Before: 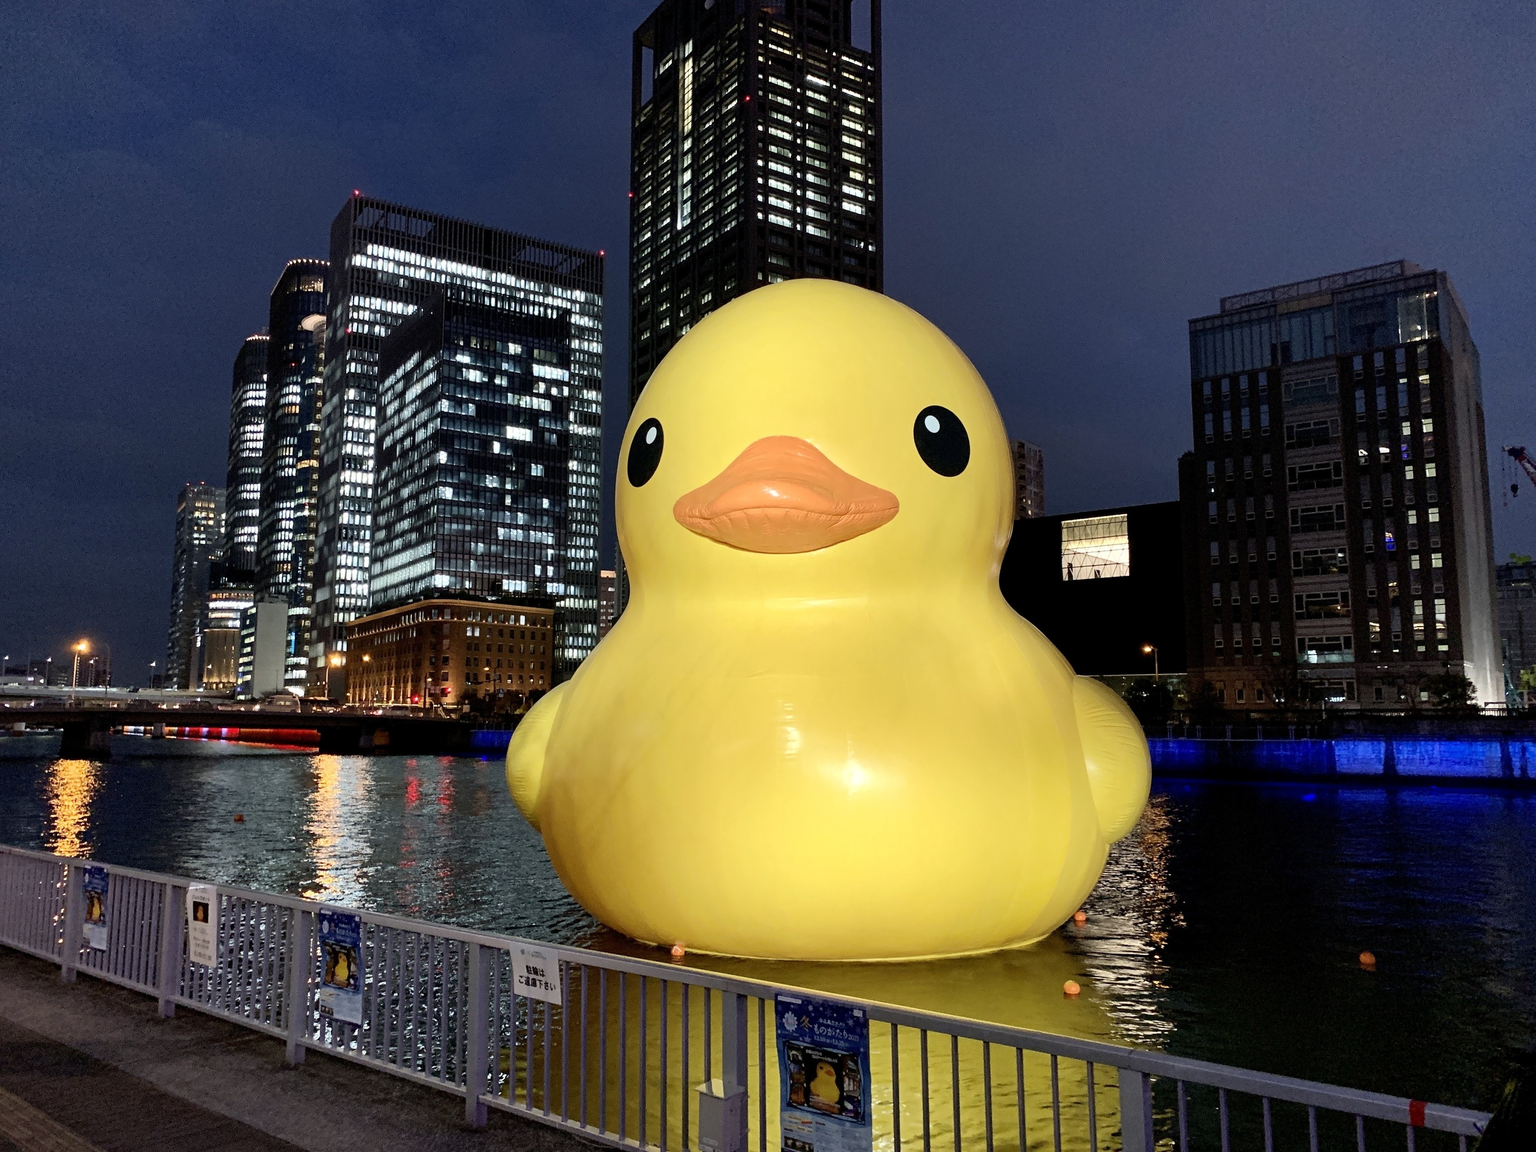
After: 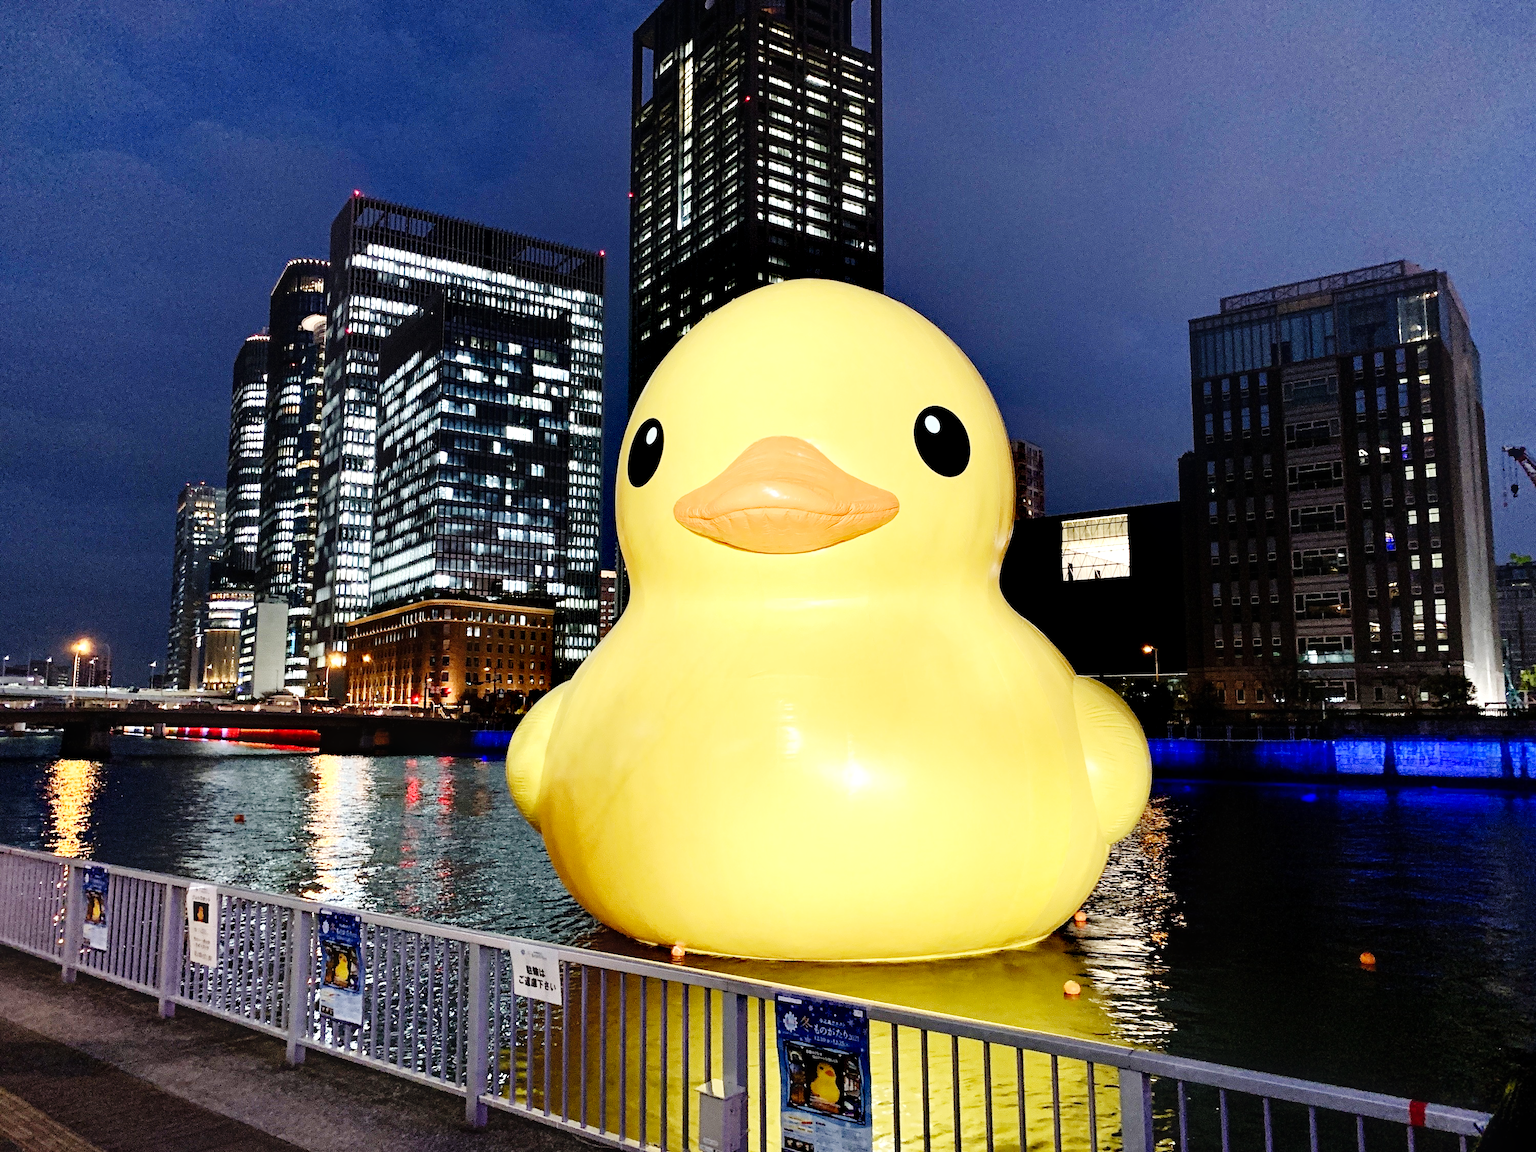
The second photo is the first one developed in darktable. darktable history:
base curve: curves: ch0 [(0, 0) (0.036, 0.025) (0.121, 0.166) (0.206, 0.329) (0.605, 0.79) (1, 1)], fusion 1, preserve colors none
